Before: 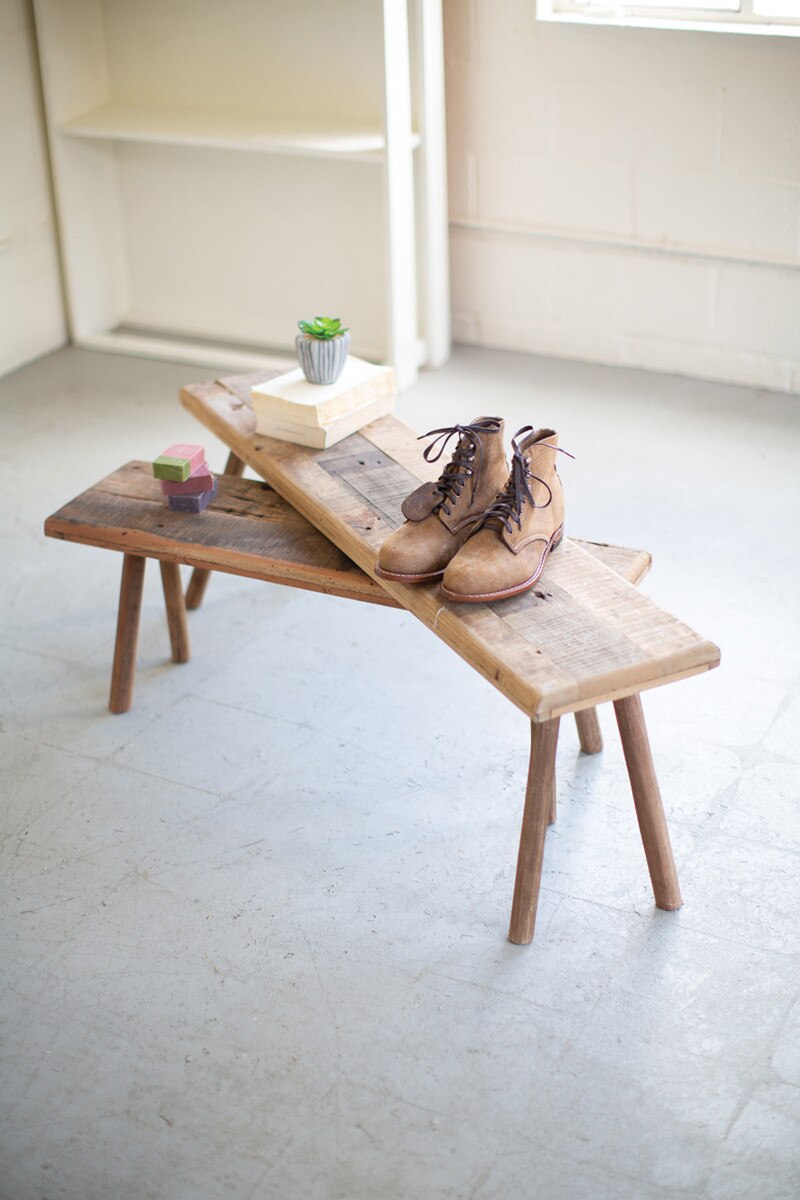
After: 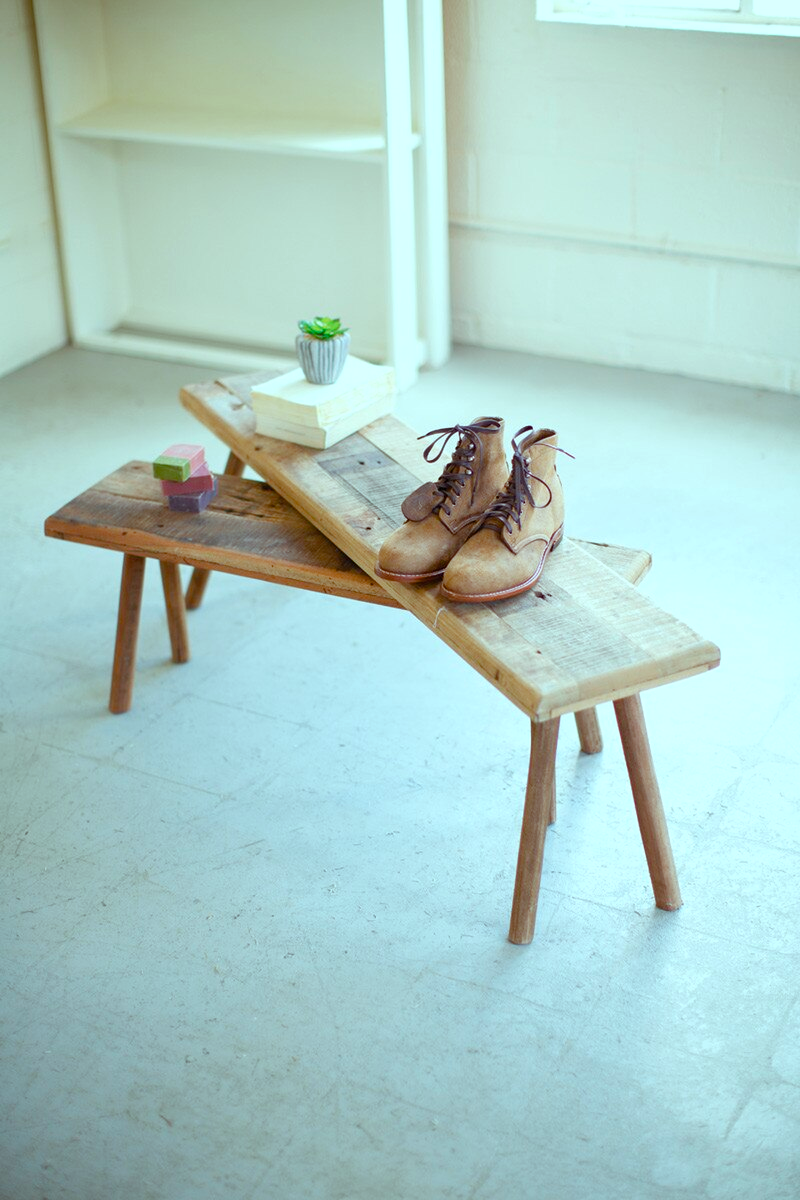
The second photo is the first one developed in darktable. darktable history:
color balance rgb: highlights gain › chroma 4.034%, highlights gain › hue 200.17°, perceptual saturation grading › global saturation 20%, perceptual saturation grading › highlights -25.304%, perceptual saturation grading › shadows 50.532%
